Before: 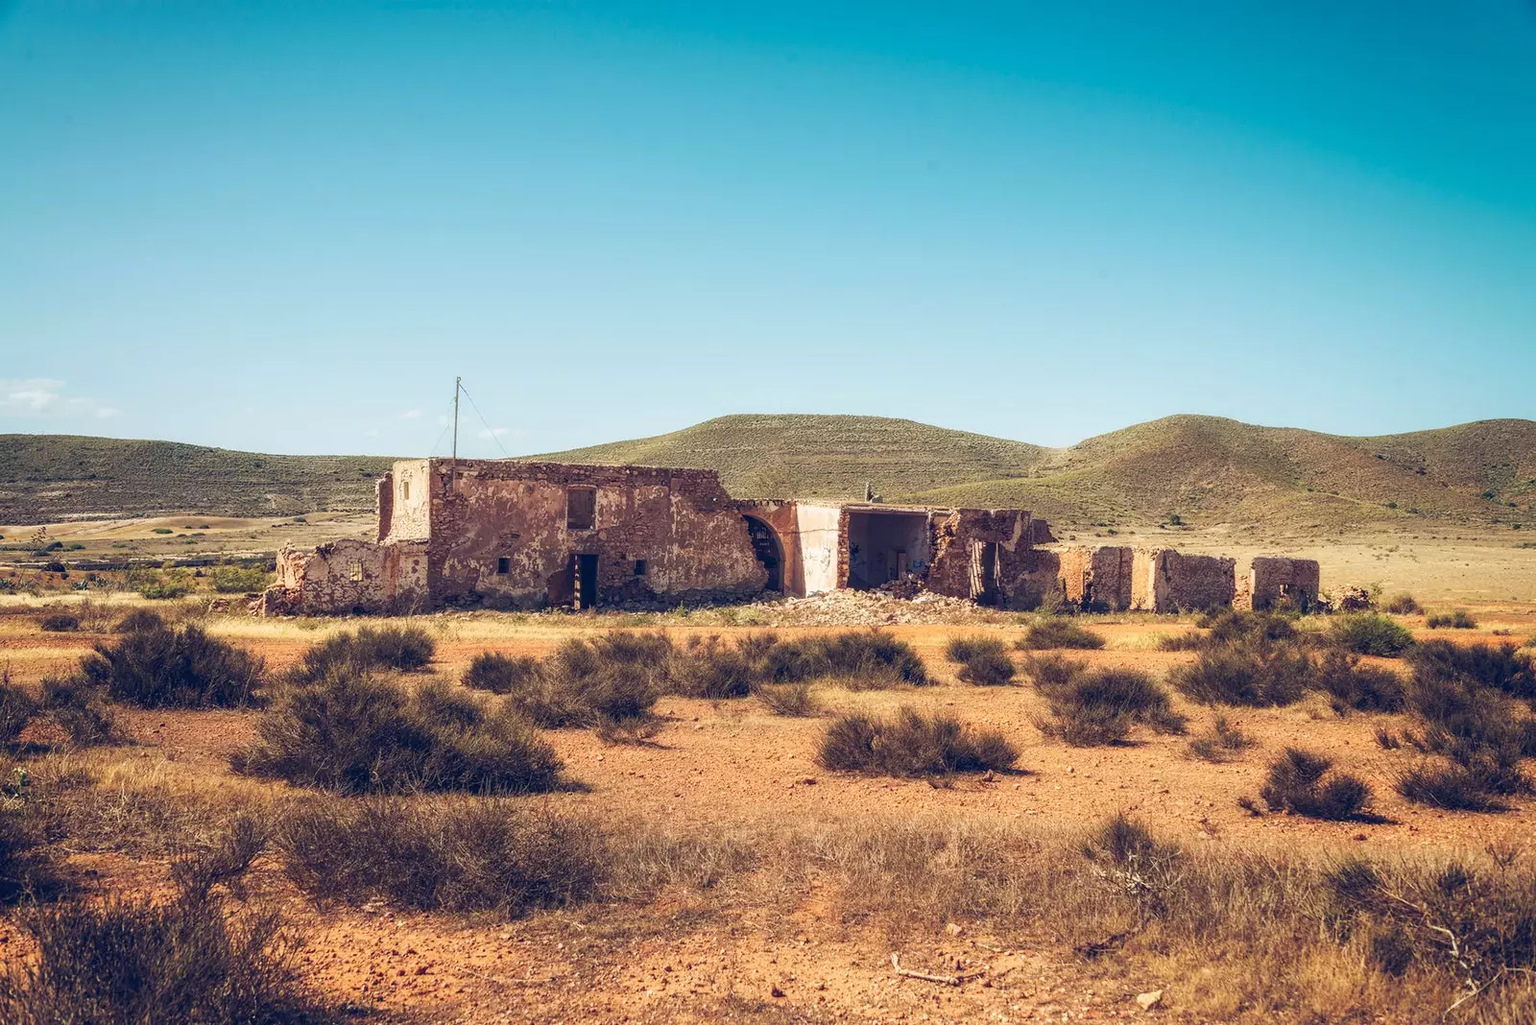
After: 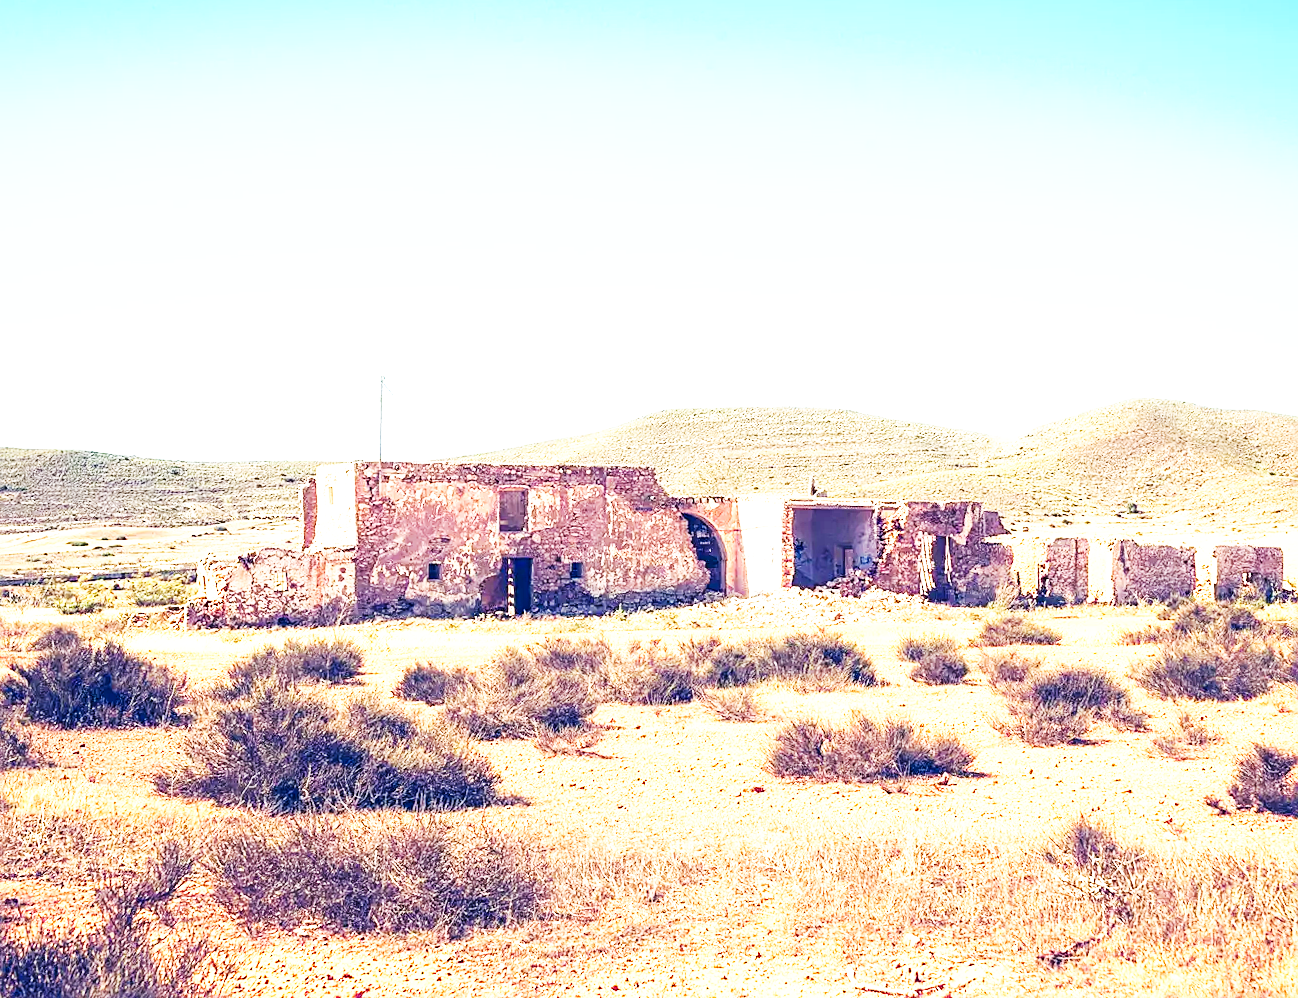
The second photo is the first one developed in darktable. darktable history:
sharpen: on, module defaults
base curve: curves: ch0 [(0, 0) (0.007, 0.004) (0.027, 0.03) (0.046, 0.07) (0.207, 0.54) (0.442, 0.872) (0.673, 0.972) (1, 1)], preserve colors none
exposure: black level correction 0, exposure 1.102 EV, compensate exposure bias true, compensate highlight preservation false
crop and rotate: angle 1.29°, left 4.318%, top 0.675%, right 11.831%, bottom 2.706%
